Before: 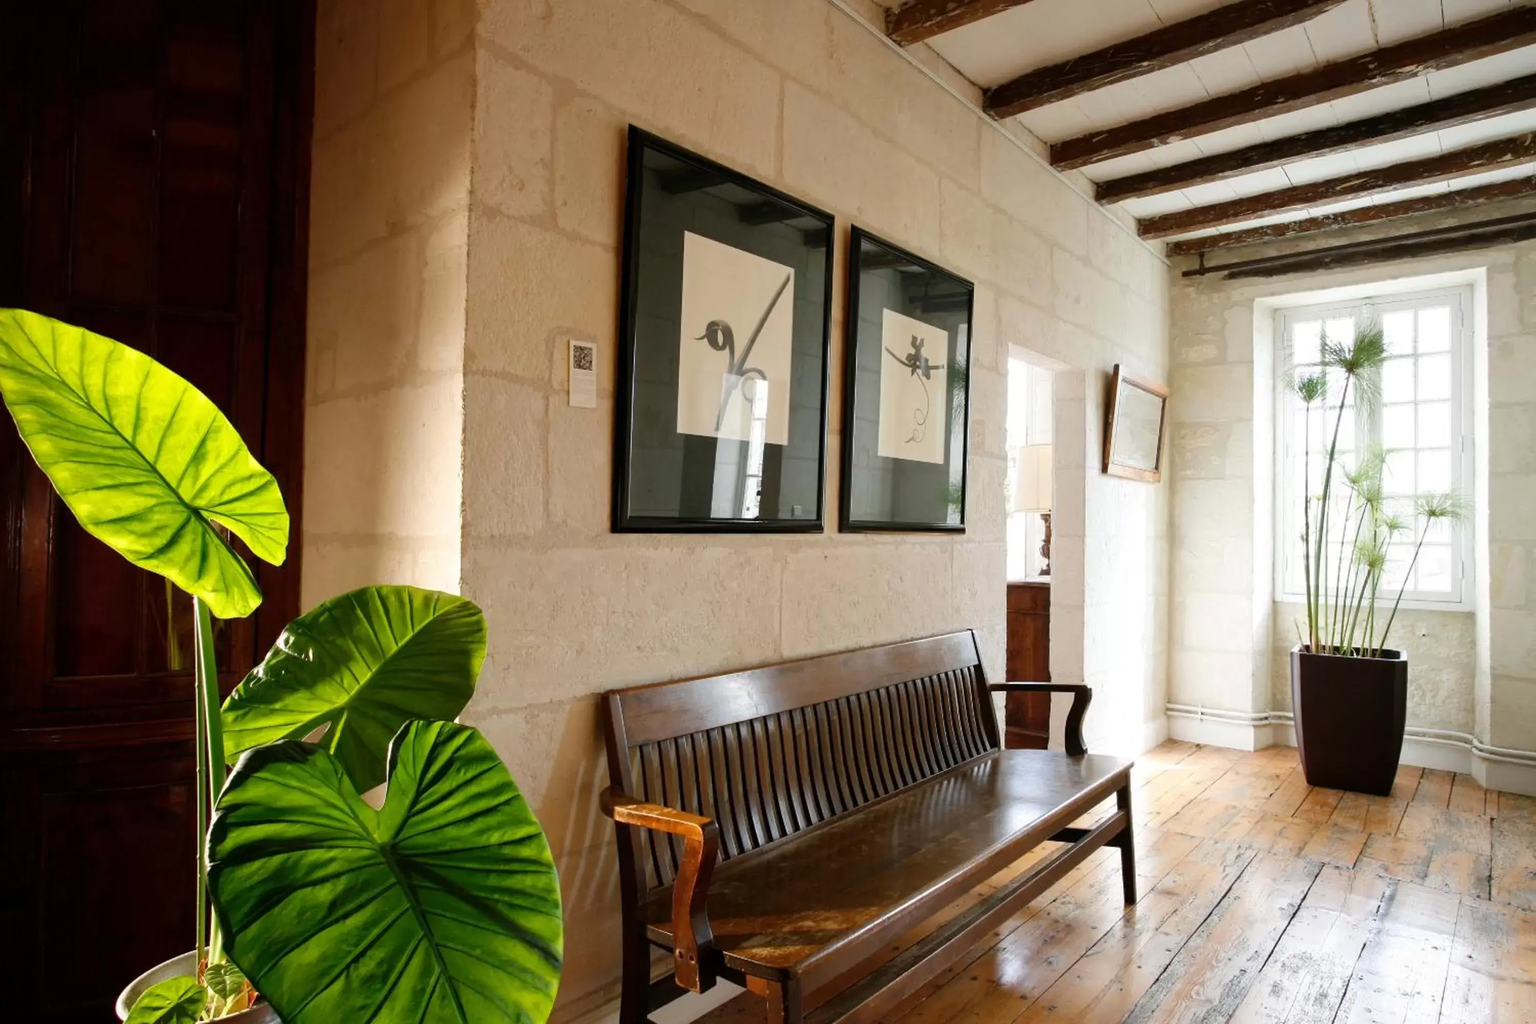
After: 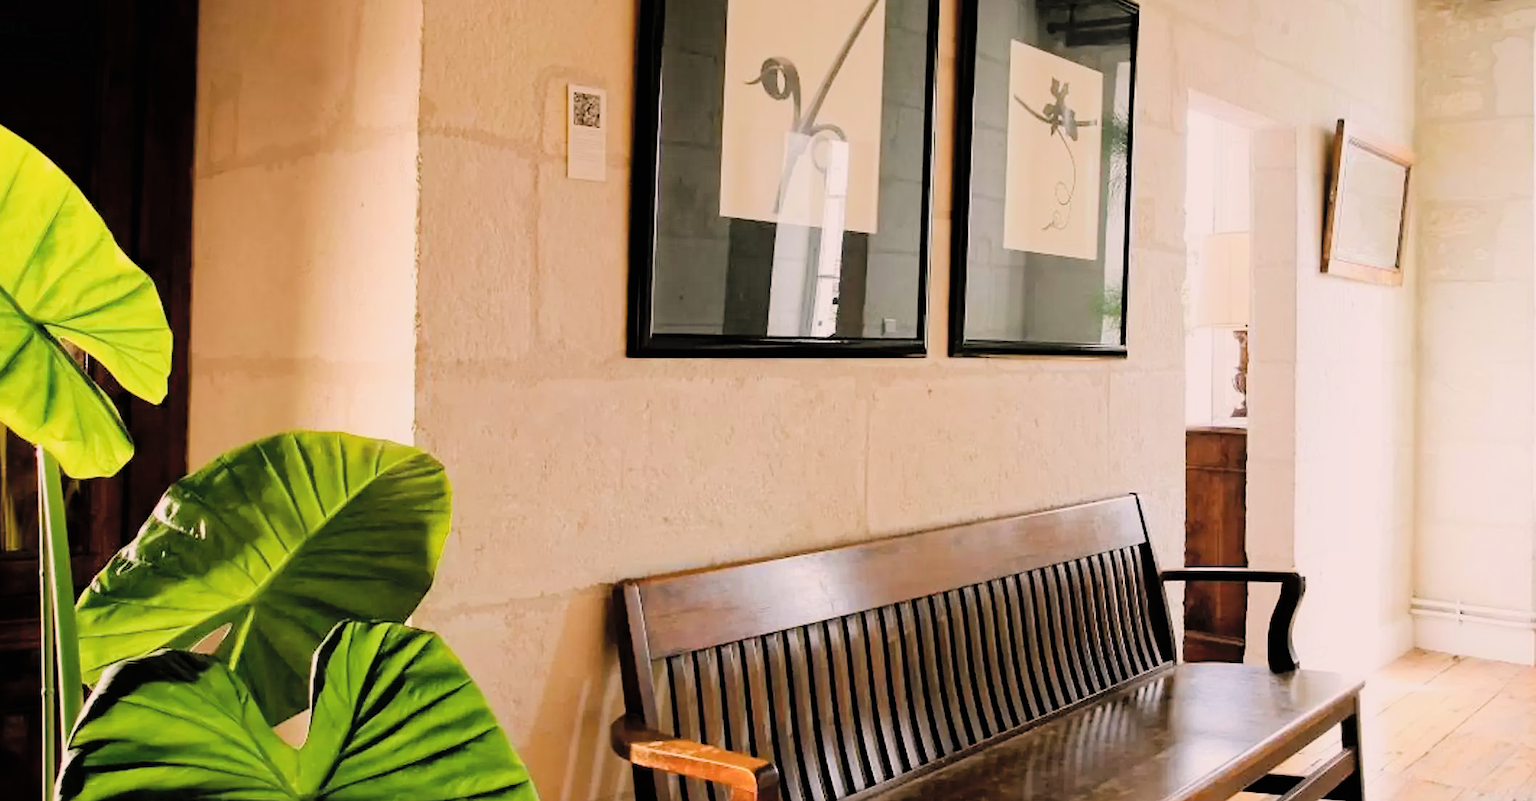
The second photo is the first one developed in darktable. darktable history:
exposure: black level correction 0.001, exposure 0.191 EV, compensate highlight preservation false
crop: left 10.922%, top 27.377%, right 18.259%, bottom 17.183%
tone equalizer: -8 EV -0.384 EV, -7 EV -0.407 EV, -6 EV -0.332 EV, -5 EV -0.22 EV, -3 EV 0.192 EV, -2 EV 0.356 EV, -1 EV 0.367 EV, +0 EV 0.419 EV
color correction: highlights a* 7.49, highlights b* 4.28
sharpen: radius 1.573, amount 0.363, threshold 1.249
contrast brightness saturation: brightness 0.145
haze removal: compatibility mode true, adaptive false
filmic rgb: black relative exposure -7.2 EV, white relative exposure 5.35 EV, hardness 3.03
